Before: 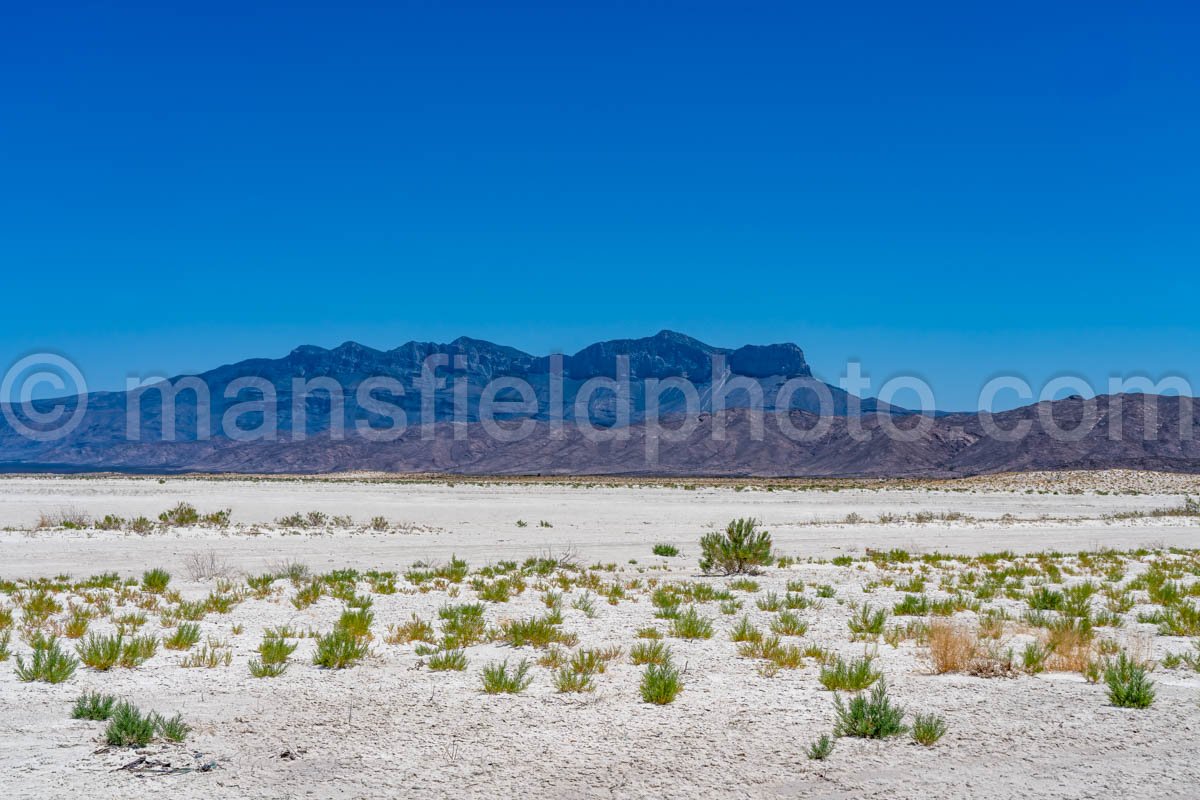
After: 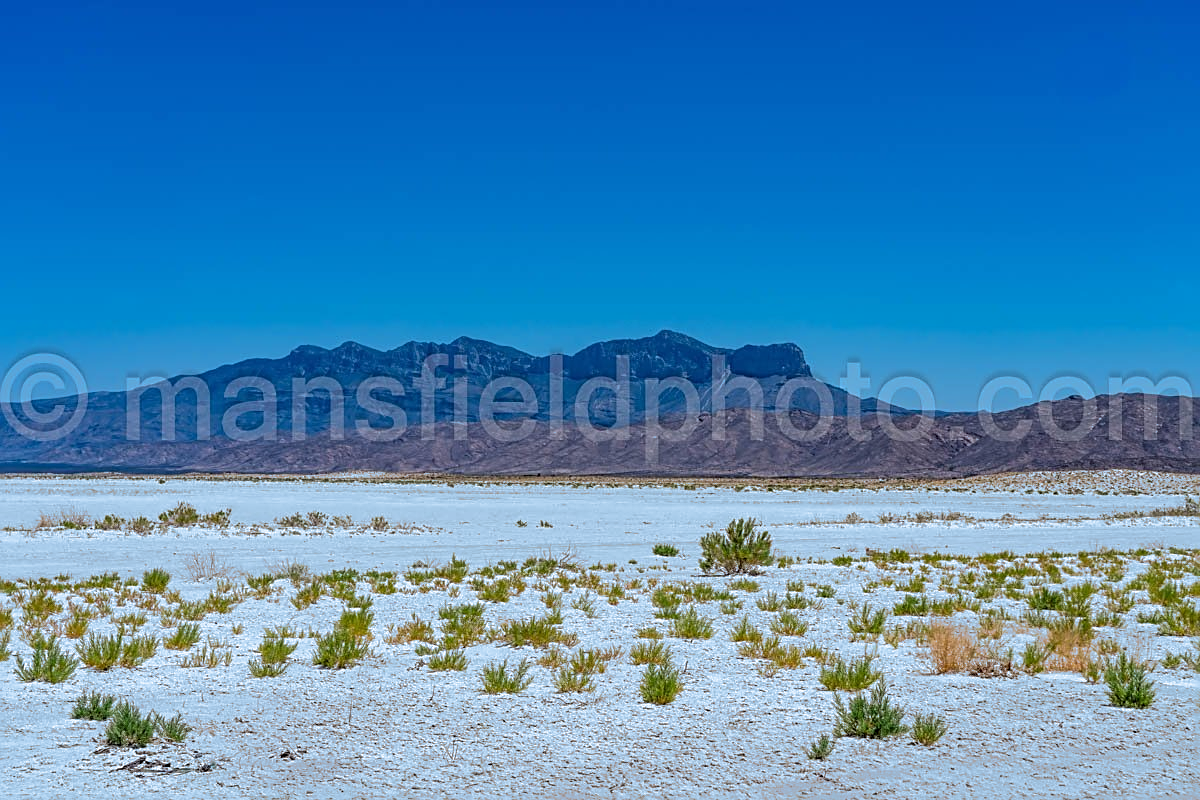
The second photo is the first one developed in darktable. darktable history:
sharpen: on, module defaults
split-toning: shadows › hue 351.18°, shadows › saturation 0.86, highlights › hue 218.82°, highlights › saturation 0.73, balance -19.167
